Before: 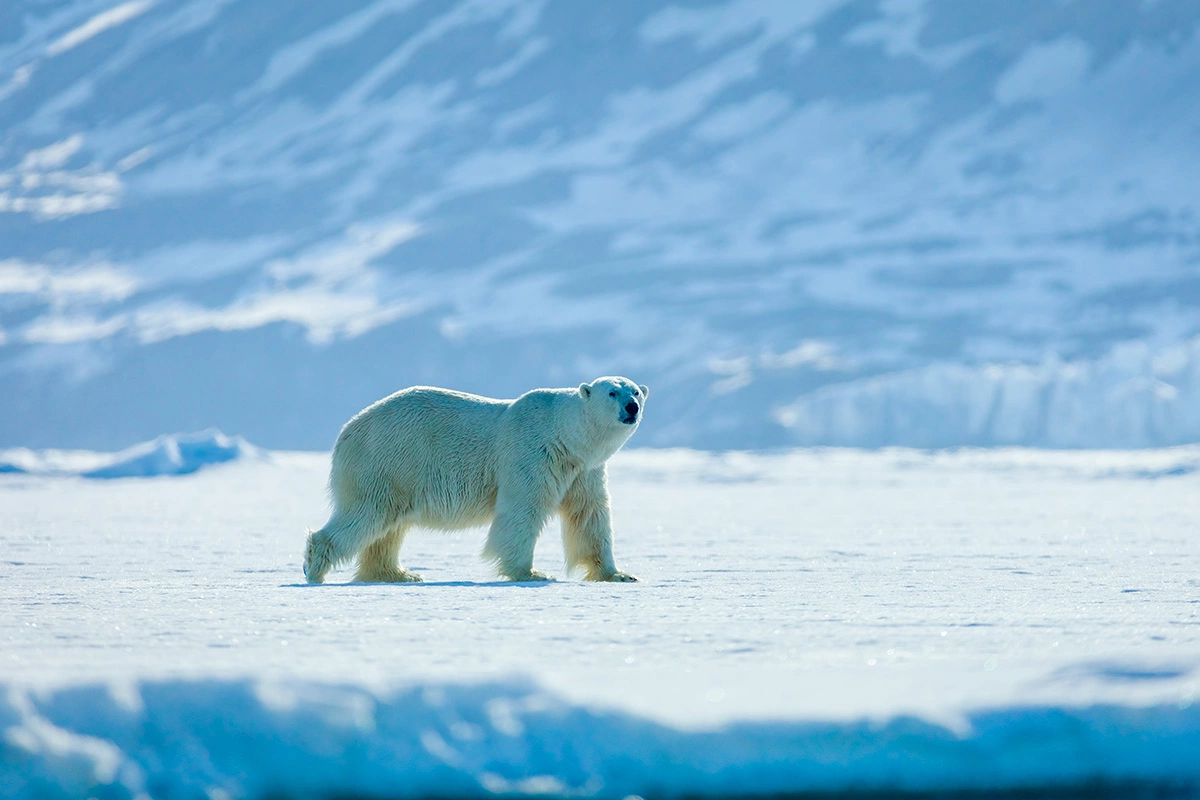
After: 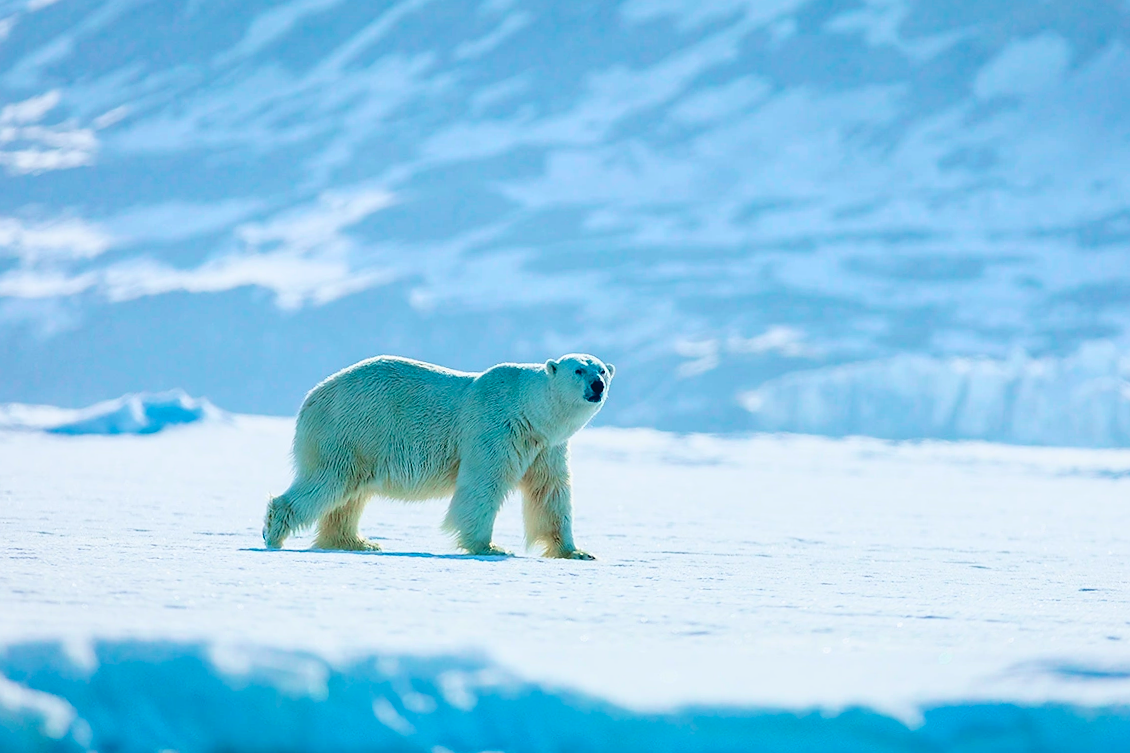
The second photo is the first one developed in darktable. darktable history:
crop and rotate: angle -2.38°
sharpen: radius 1, threshold 1
tone curve: curves: ch0 [(0, 0.039) (0.104, 0.103) (0.273, 0.267) (0.448, 0.487) (0.704, 0.761) (0.886, 0.922) (0.994, 0.971)]; ch1 [(0, 0) (0.335, 0.298) (0.446, 0.413) (0.485, 0.487) (0.515, 0.503) (0.566, 0.563) (0.641, 0.655) (1, 1)]; ch2 [(0, 0) (0.314, 0.301) (0.421, 0.411) (0.502, 0.494) (0.528, 0.54) (0.557, 0.559) (0.612, 0.605) (0.722, 0.686) (1, 1)], color space Lab, independent channels, preserve colors none
